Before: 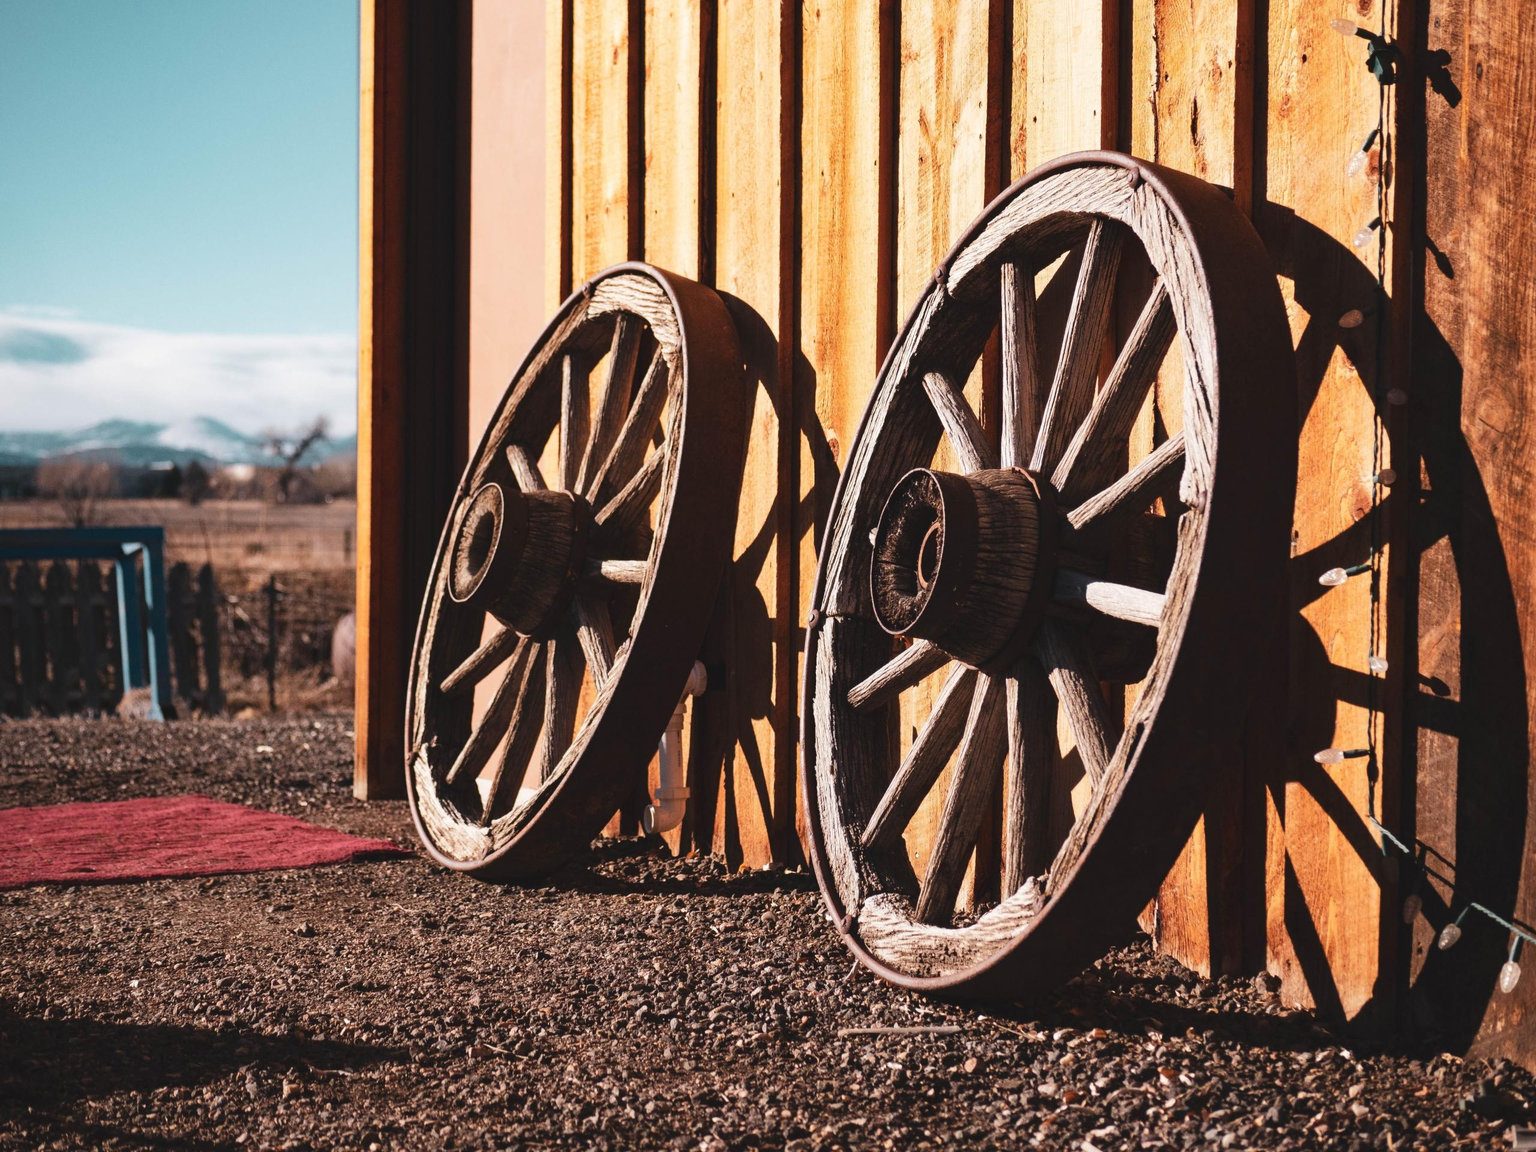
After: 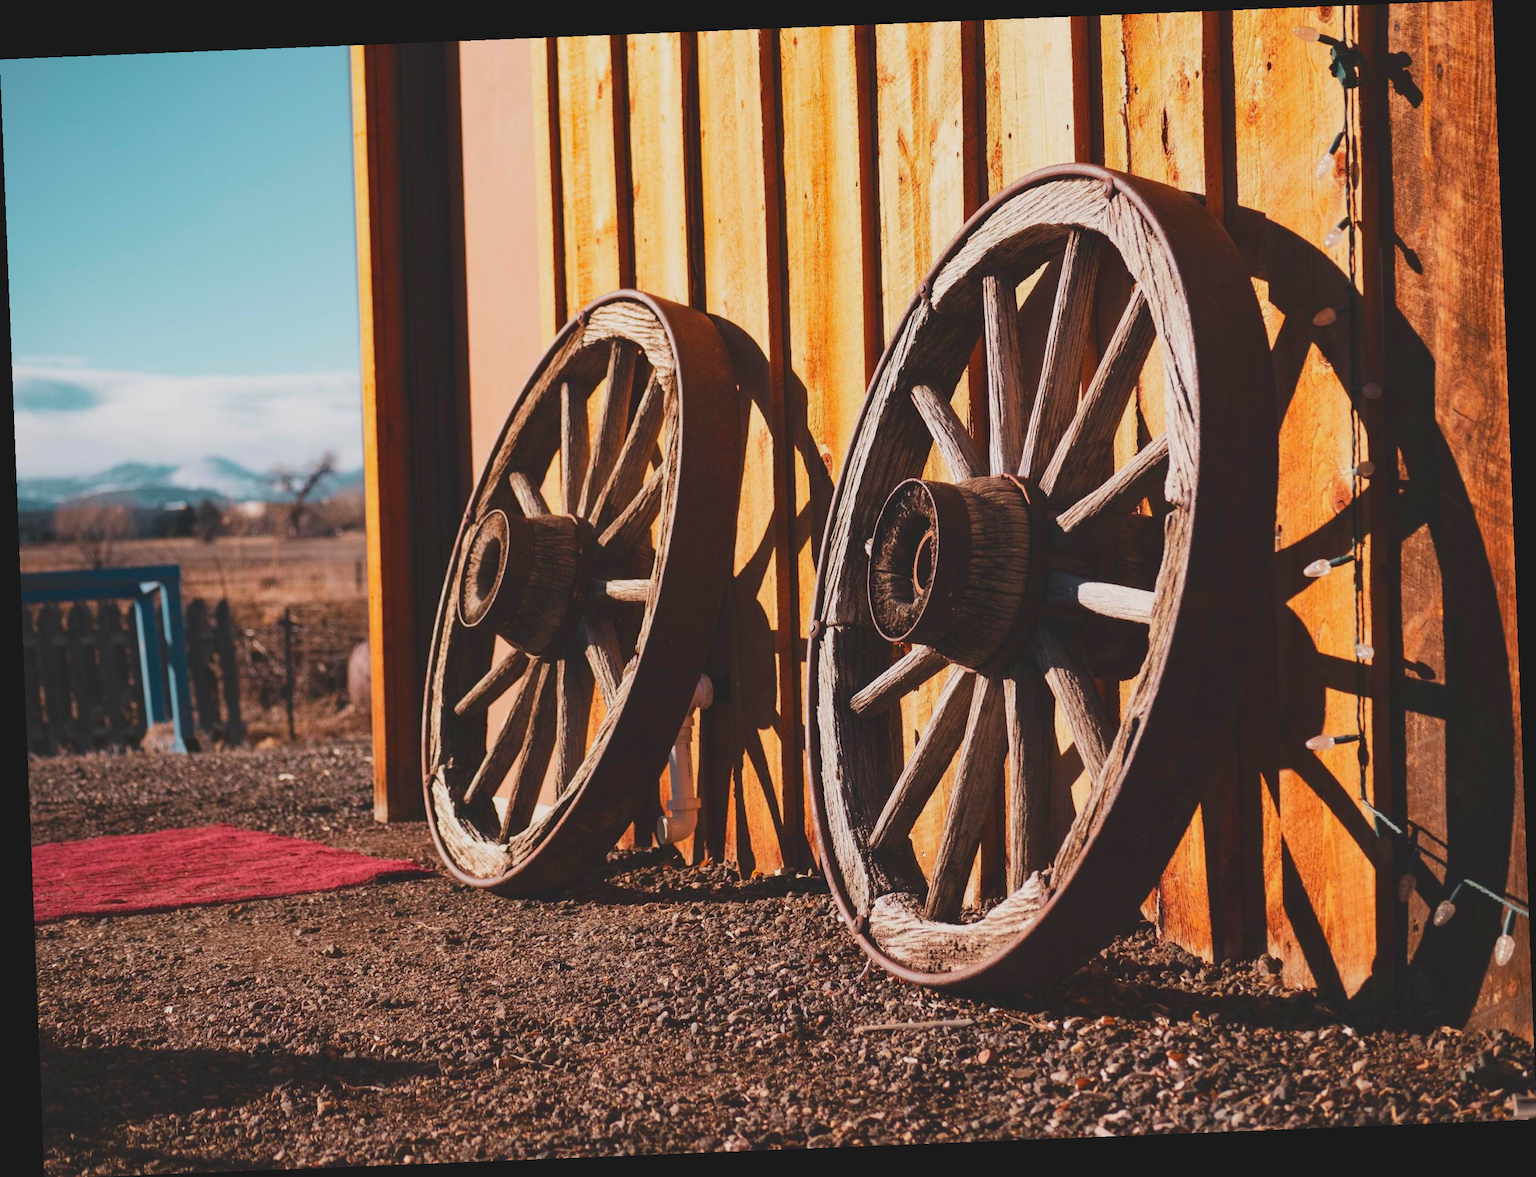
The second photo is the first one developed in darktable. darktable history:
rotate and perspective: rotation -2.29°, automatic cropping off
exposure: black level correction 0.002, compensate highlight preservation false
contrast brightness saturation: contrast -0.19, saturation 0.19
